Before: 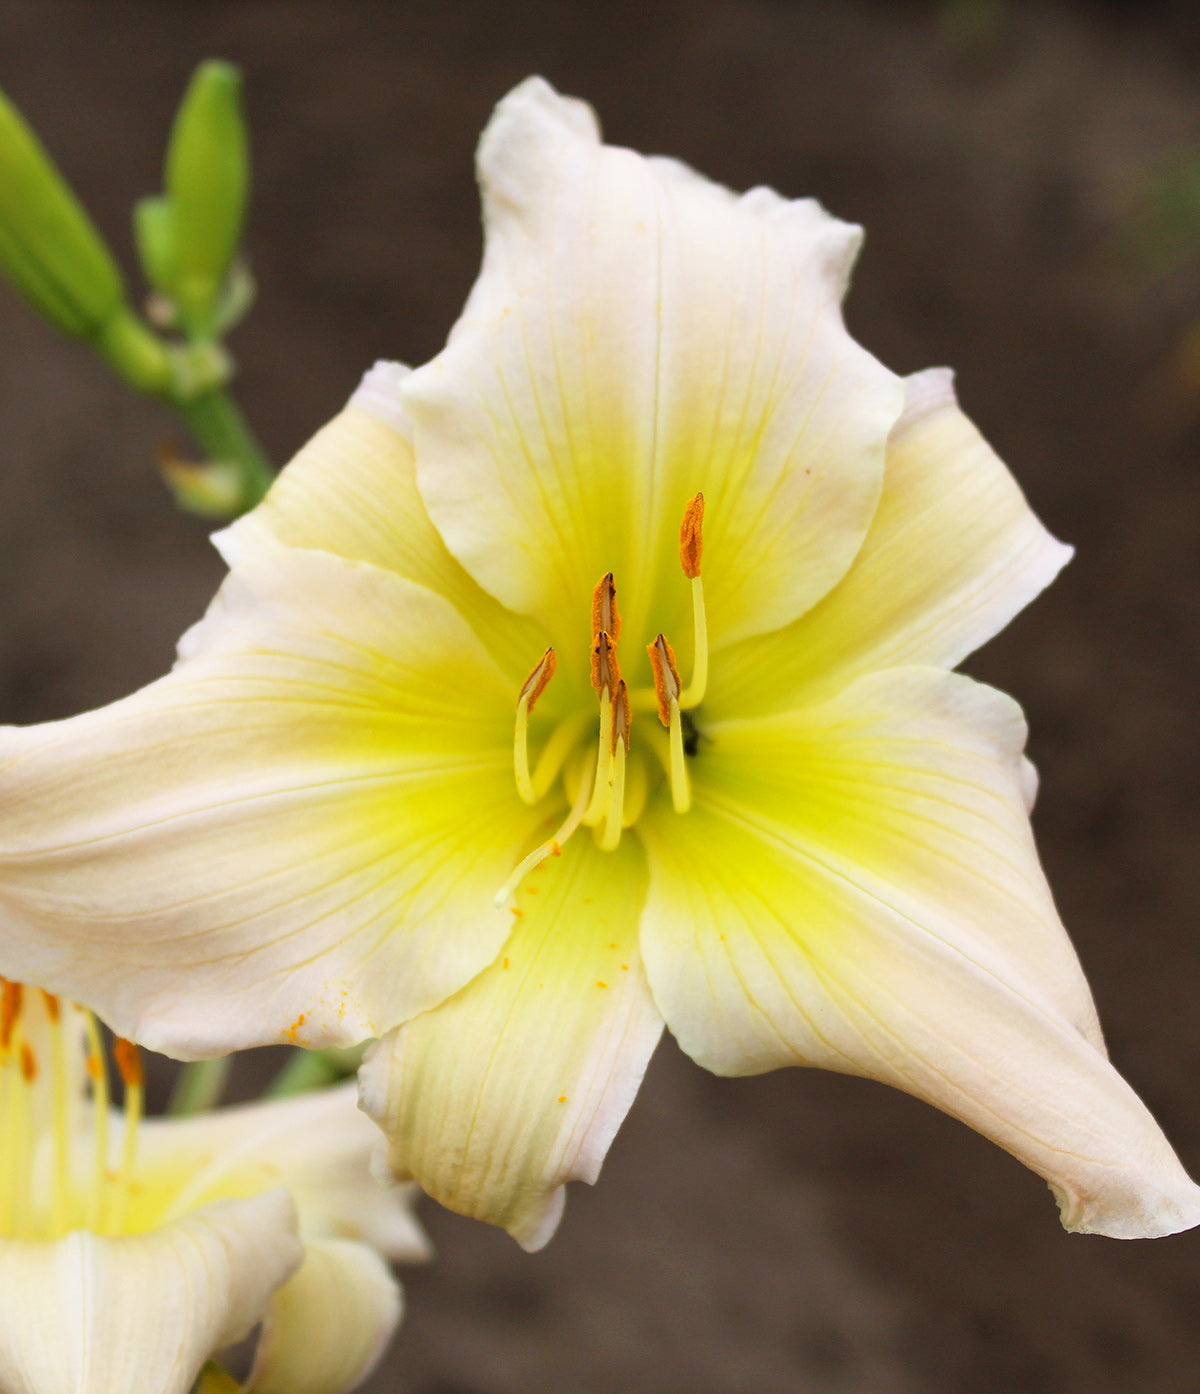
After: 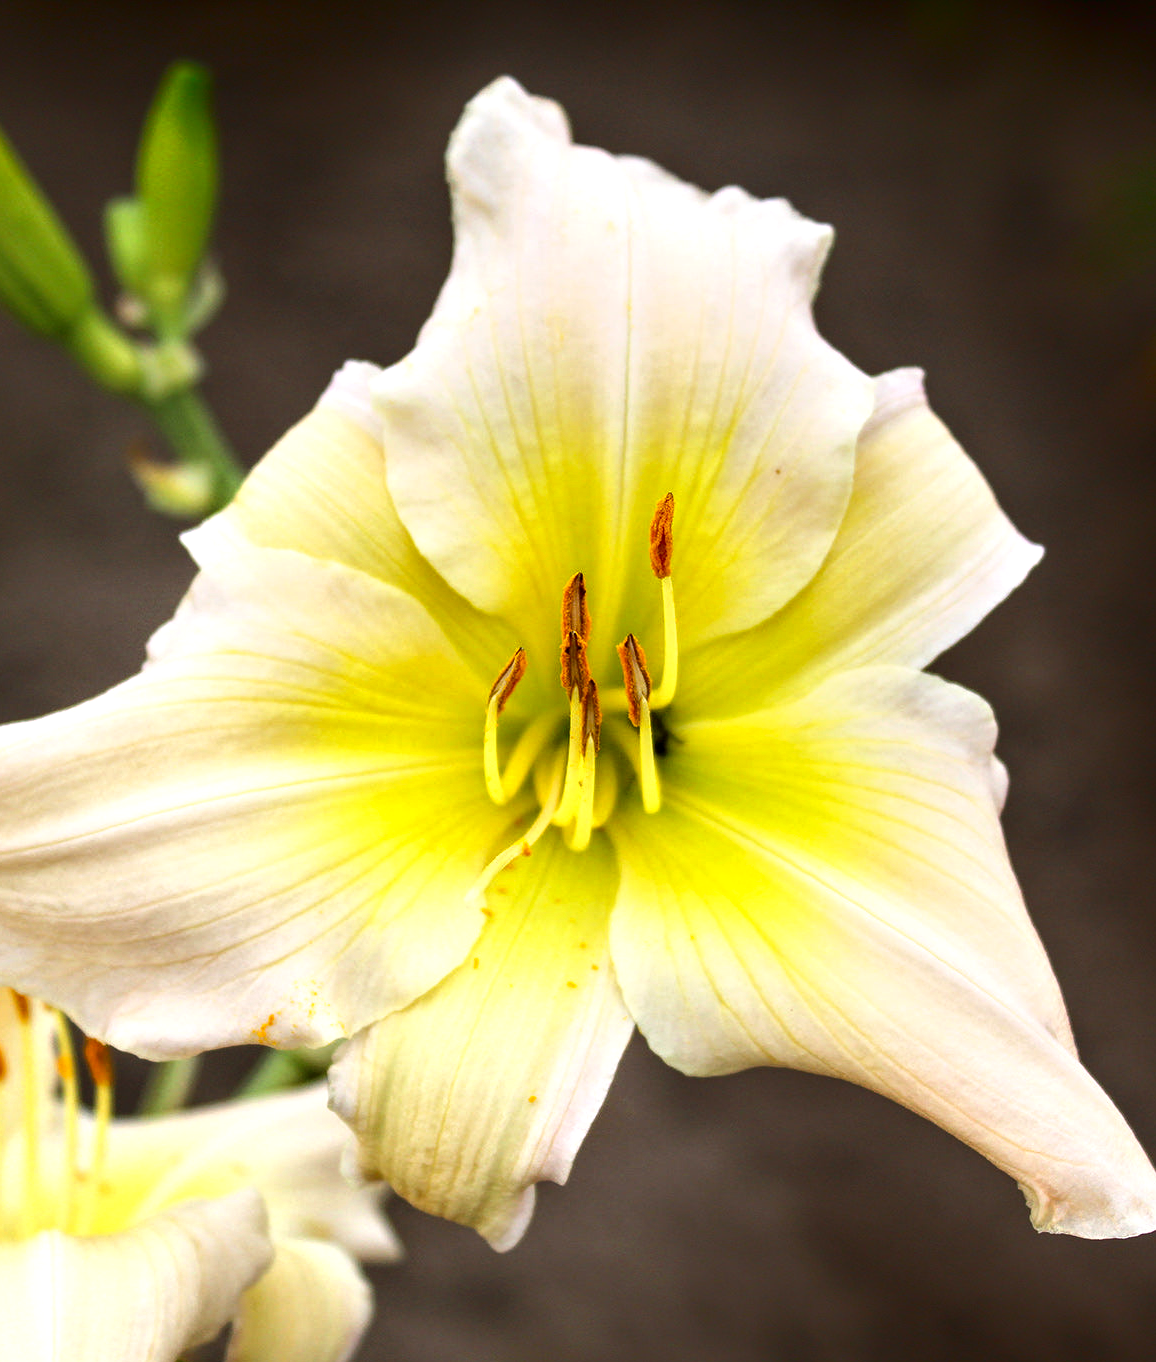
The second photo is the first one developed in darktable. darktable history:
local contrast: on, module defaults
tone equalizer: -8 EV 0.001 EV, -7 EV -0.002 EV, -6 EV 0.002 EV, -5 EV -0.03 EV, -4 EV -0.116 EV, -3 EV -0.169 EV, -2 EV 0.24 EV, -1 EV 0.702 EV, +0 EV 0.493 EV
shadows and highlights: shadows -88.03, highlights -35.45, shadows color adjustment 99.15%, highlights color adjustment 0%, soften with gaussian
crop and rotate: left 2.536%, right 1.107%, bottom 2.246%
